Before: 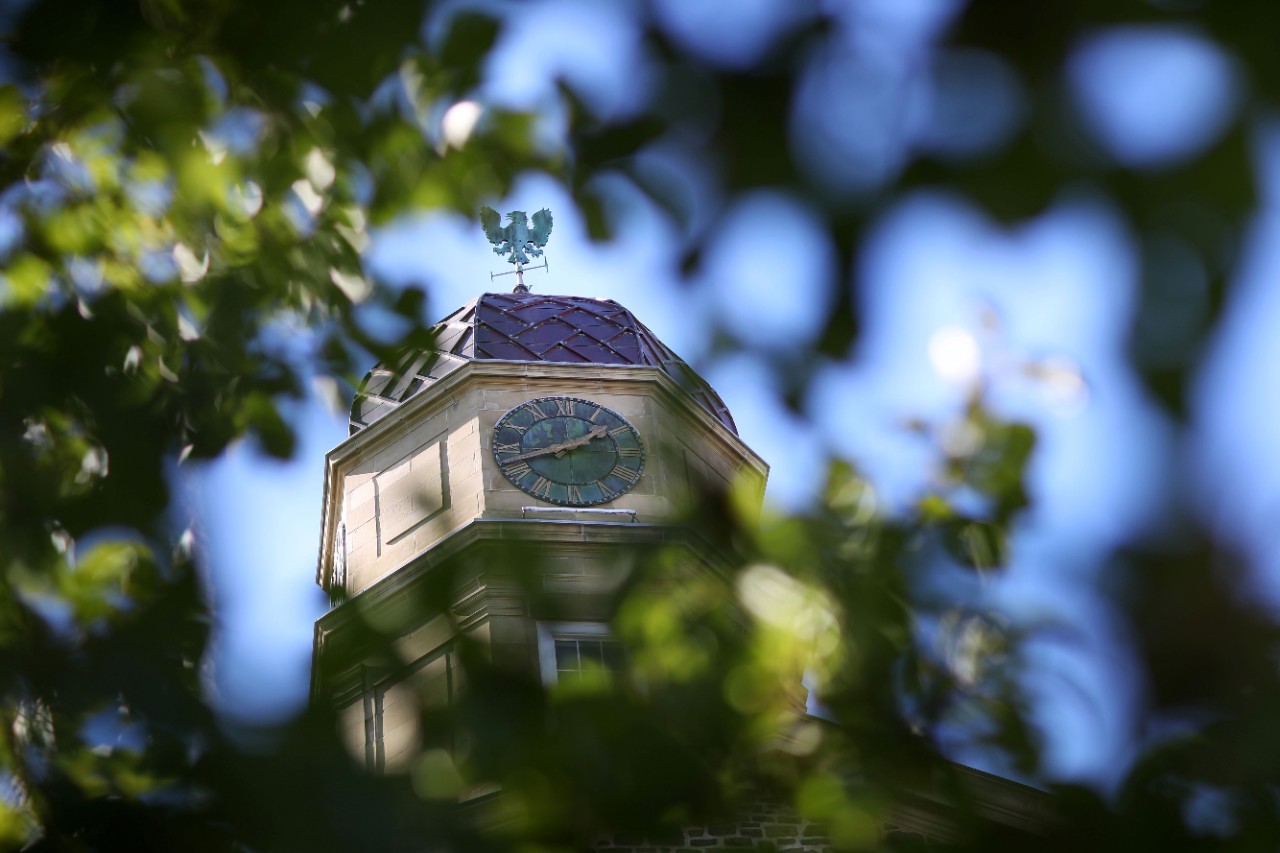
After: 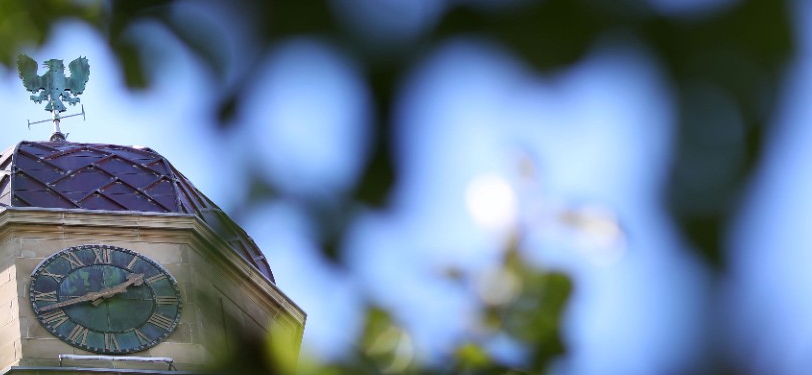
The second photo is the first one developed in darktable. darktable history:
crop: left 36.221%, top 17.934%, right 0.303%, bottom 37.998%
